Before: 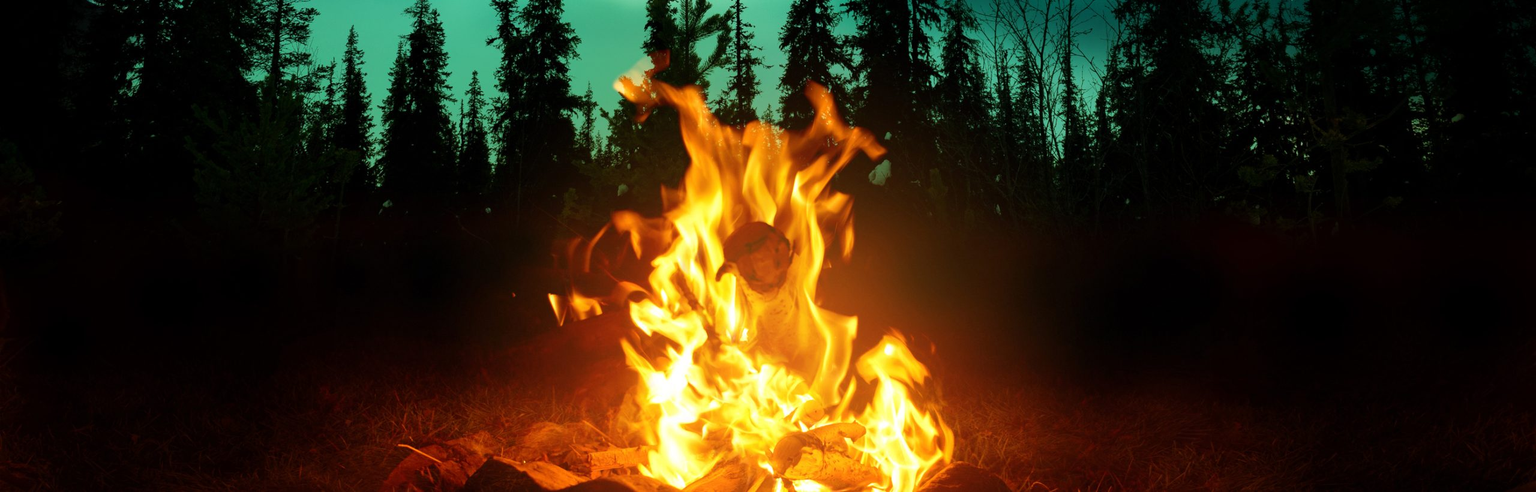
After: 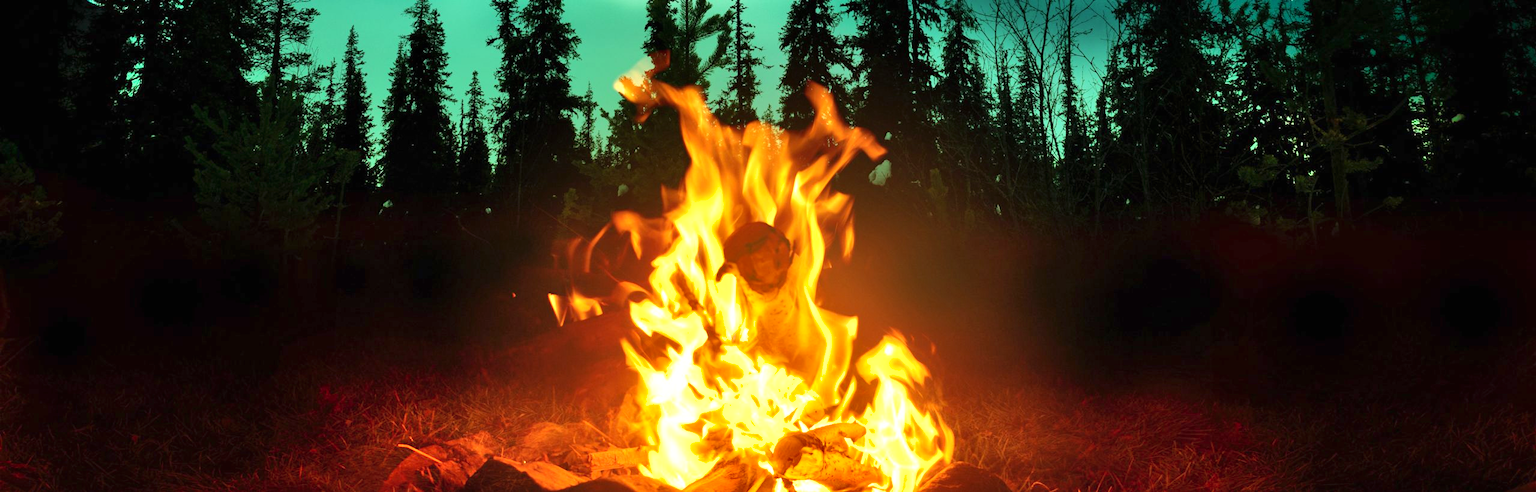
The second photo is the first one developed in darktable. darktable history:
exposure: black level correction 0, exposure 0.5 EV, compensate highlight preservation false
shadows and highlights: soften with gaussian
